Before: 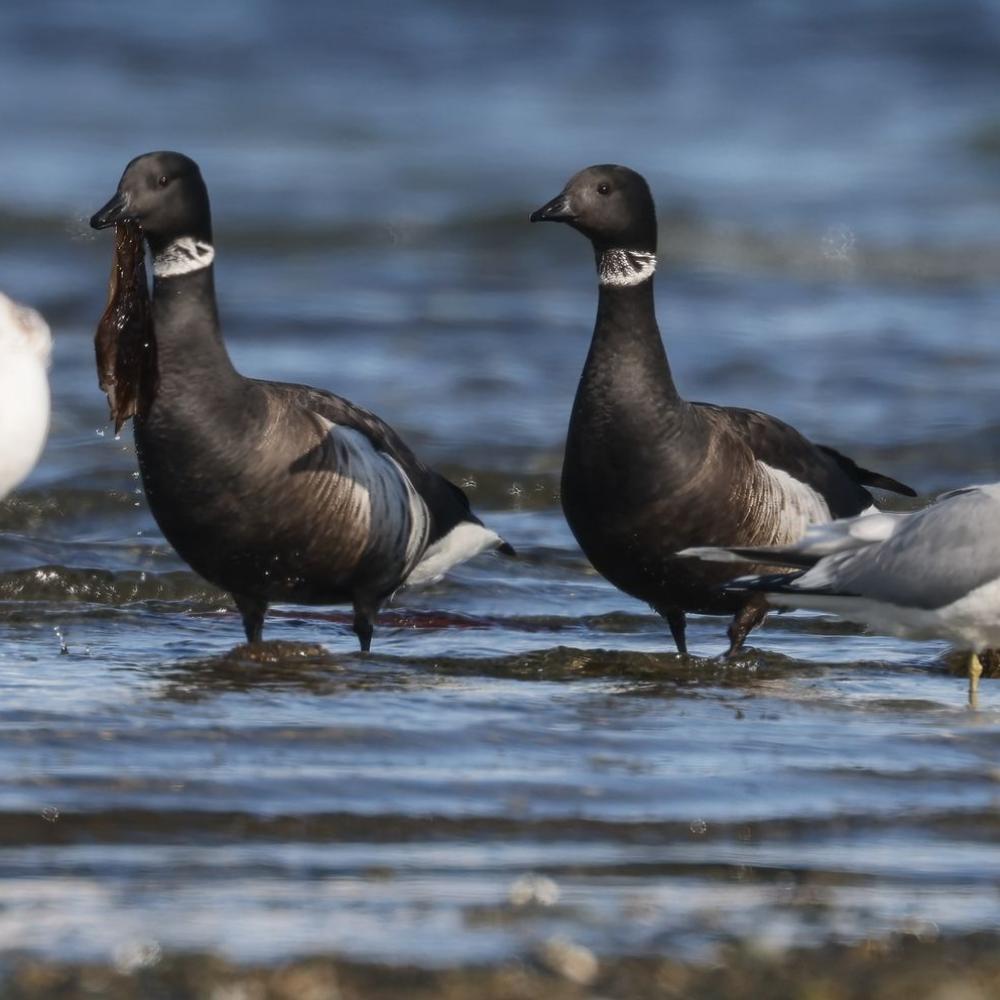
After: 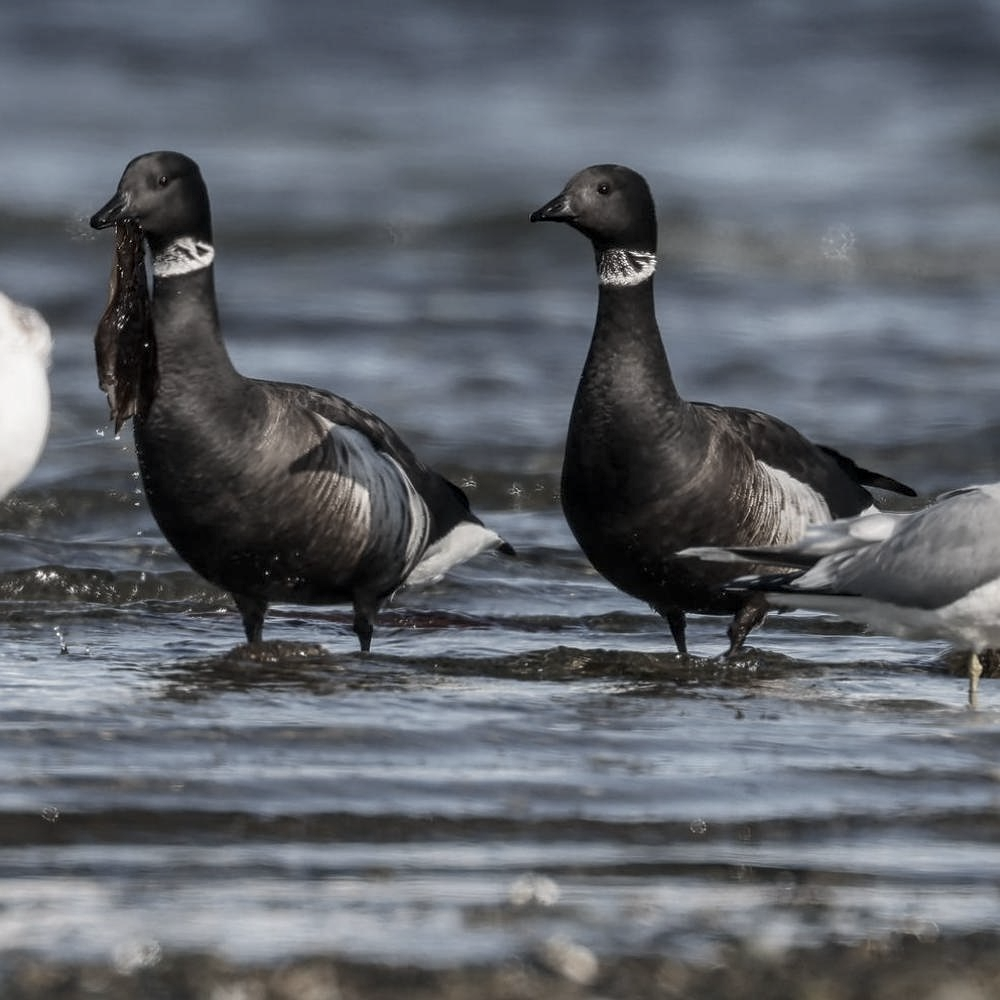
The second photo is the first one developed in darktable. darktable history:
local contrast: on, module defaults
sharpen: amount 0.202
color correction: highlights b* 0.055, saturation 0.484
